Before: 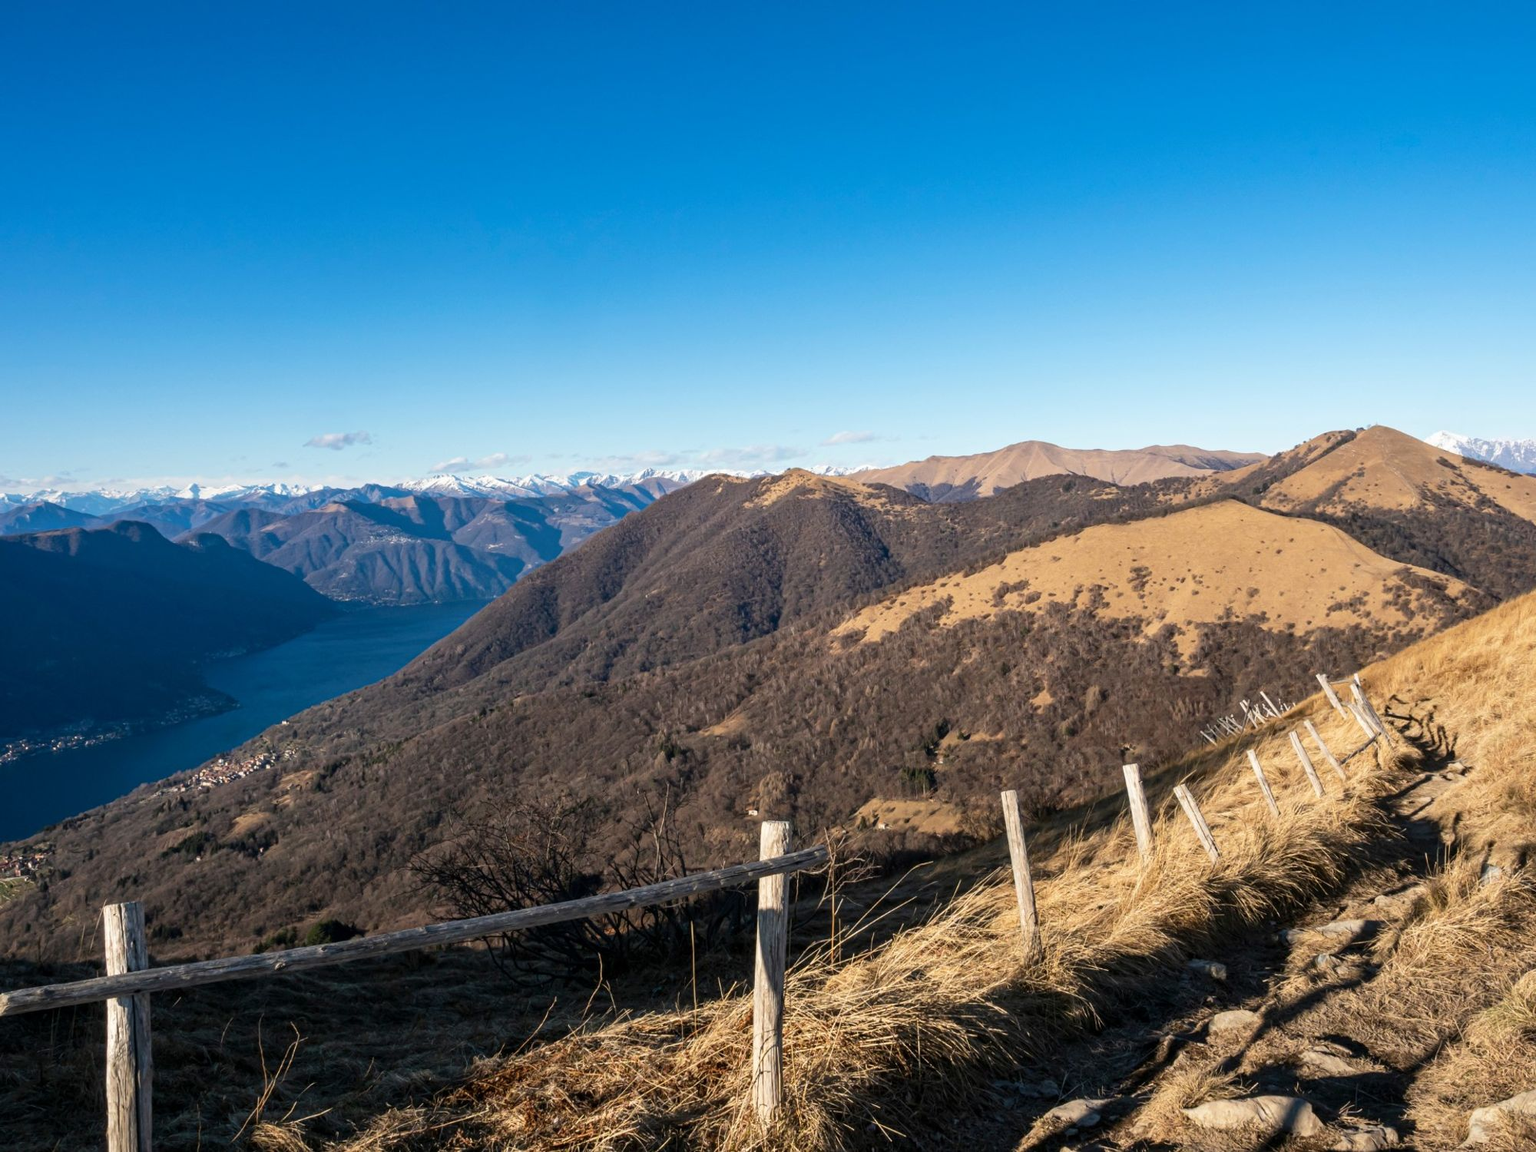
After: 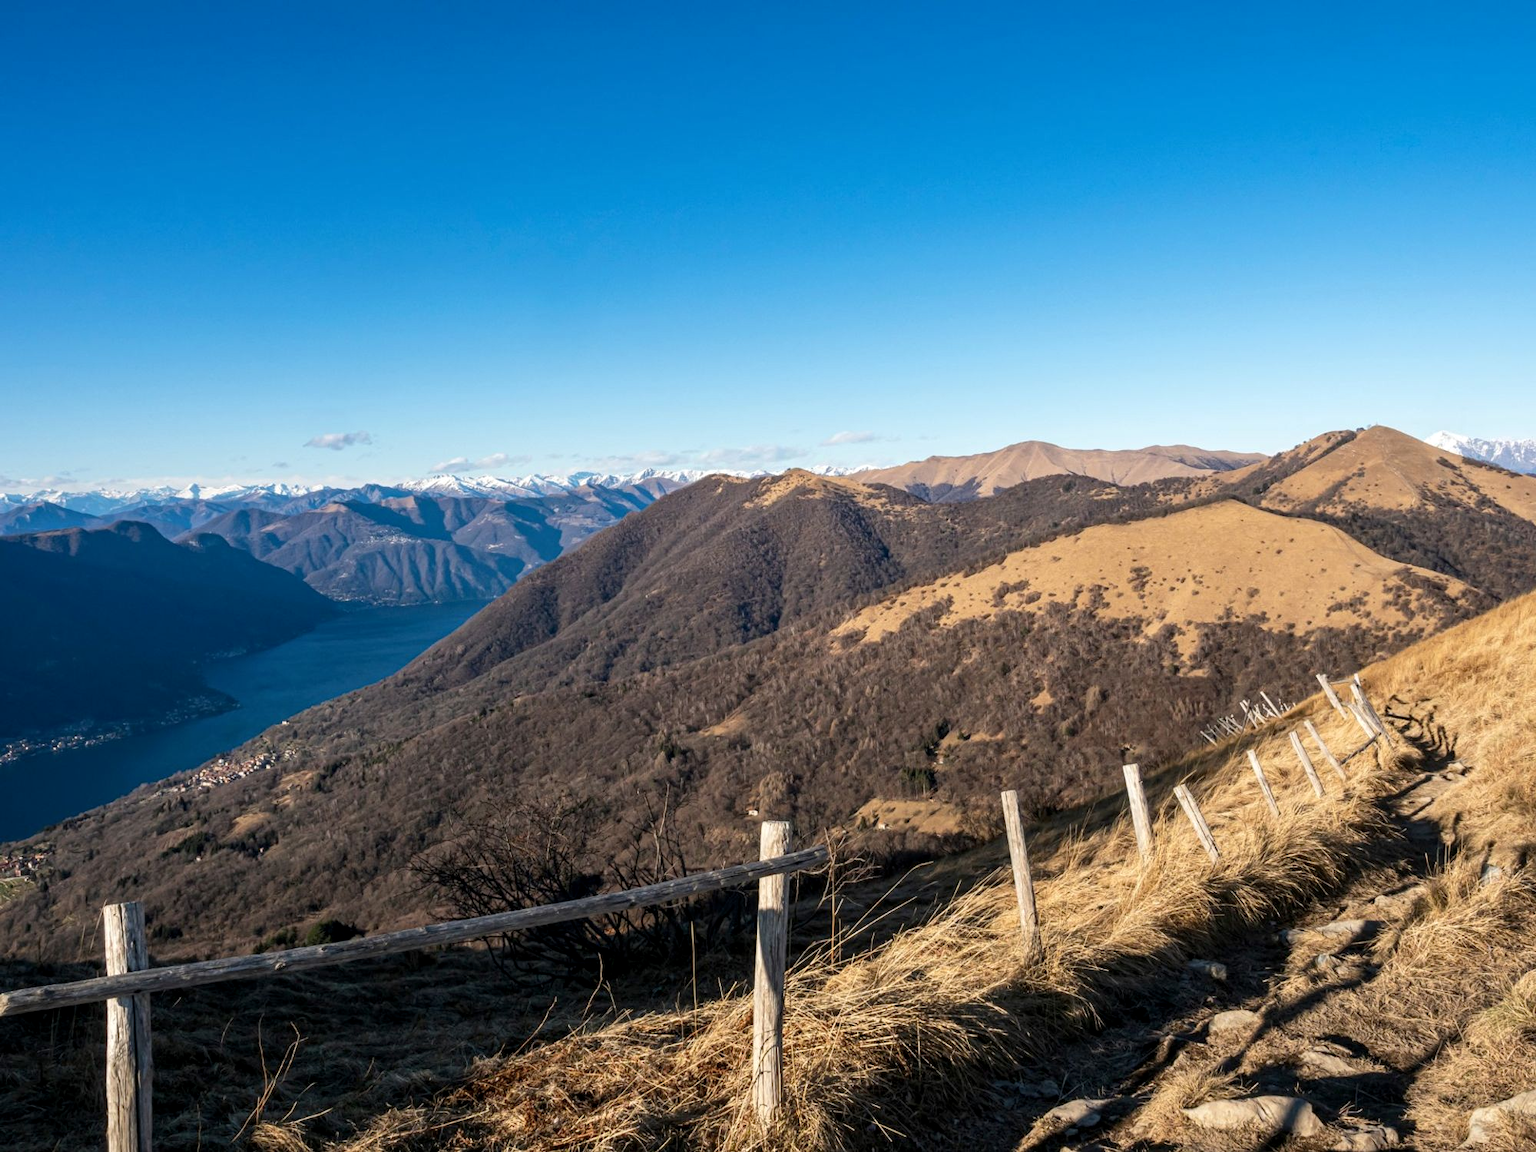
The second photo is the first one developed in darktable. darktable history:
local contrast: highlights 101%, shadows 99%, detail 120%, midtone range 0.2
